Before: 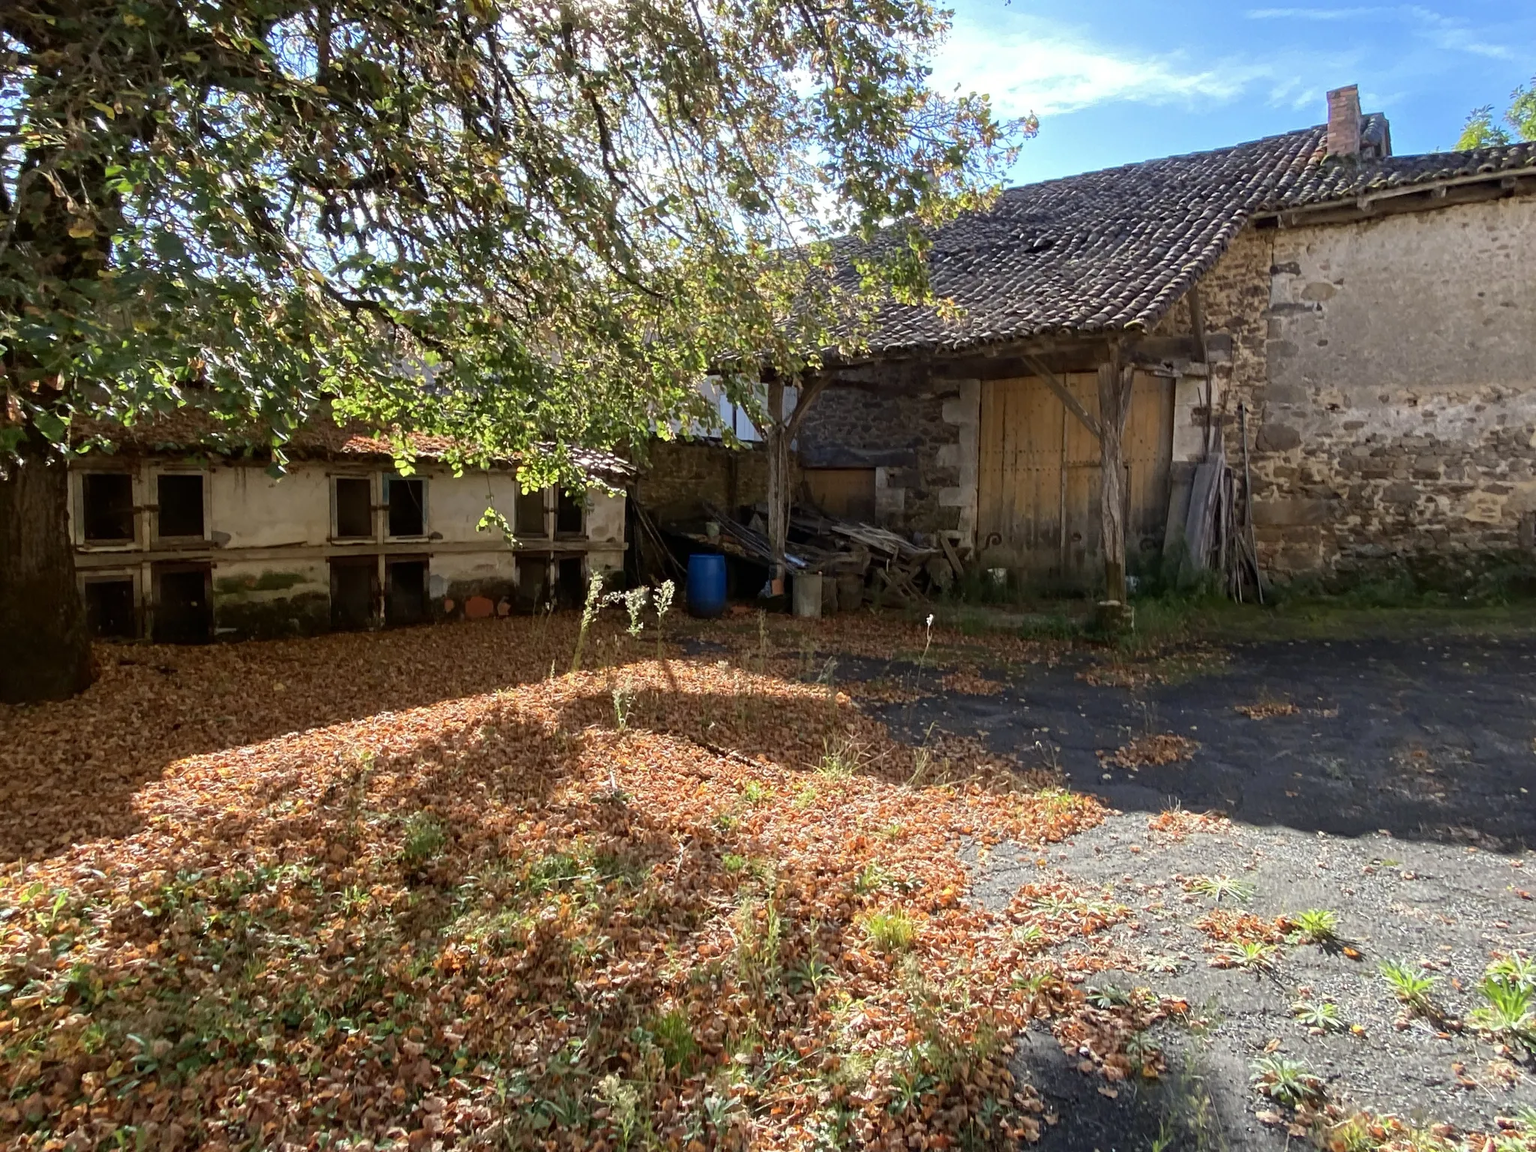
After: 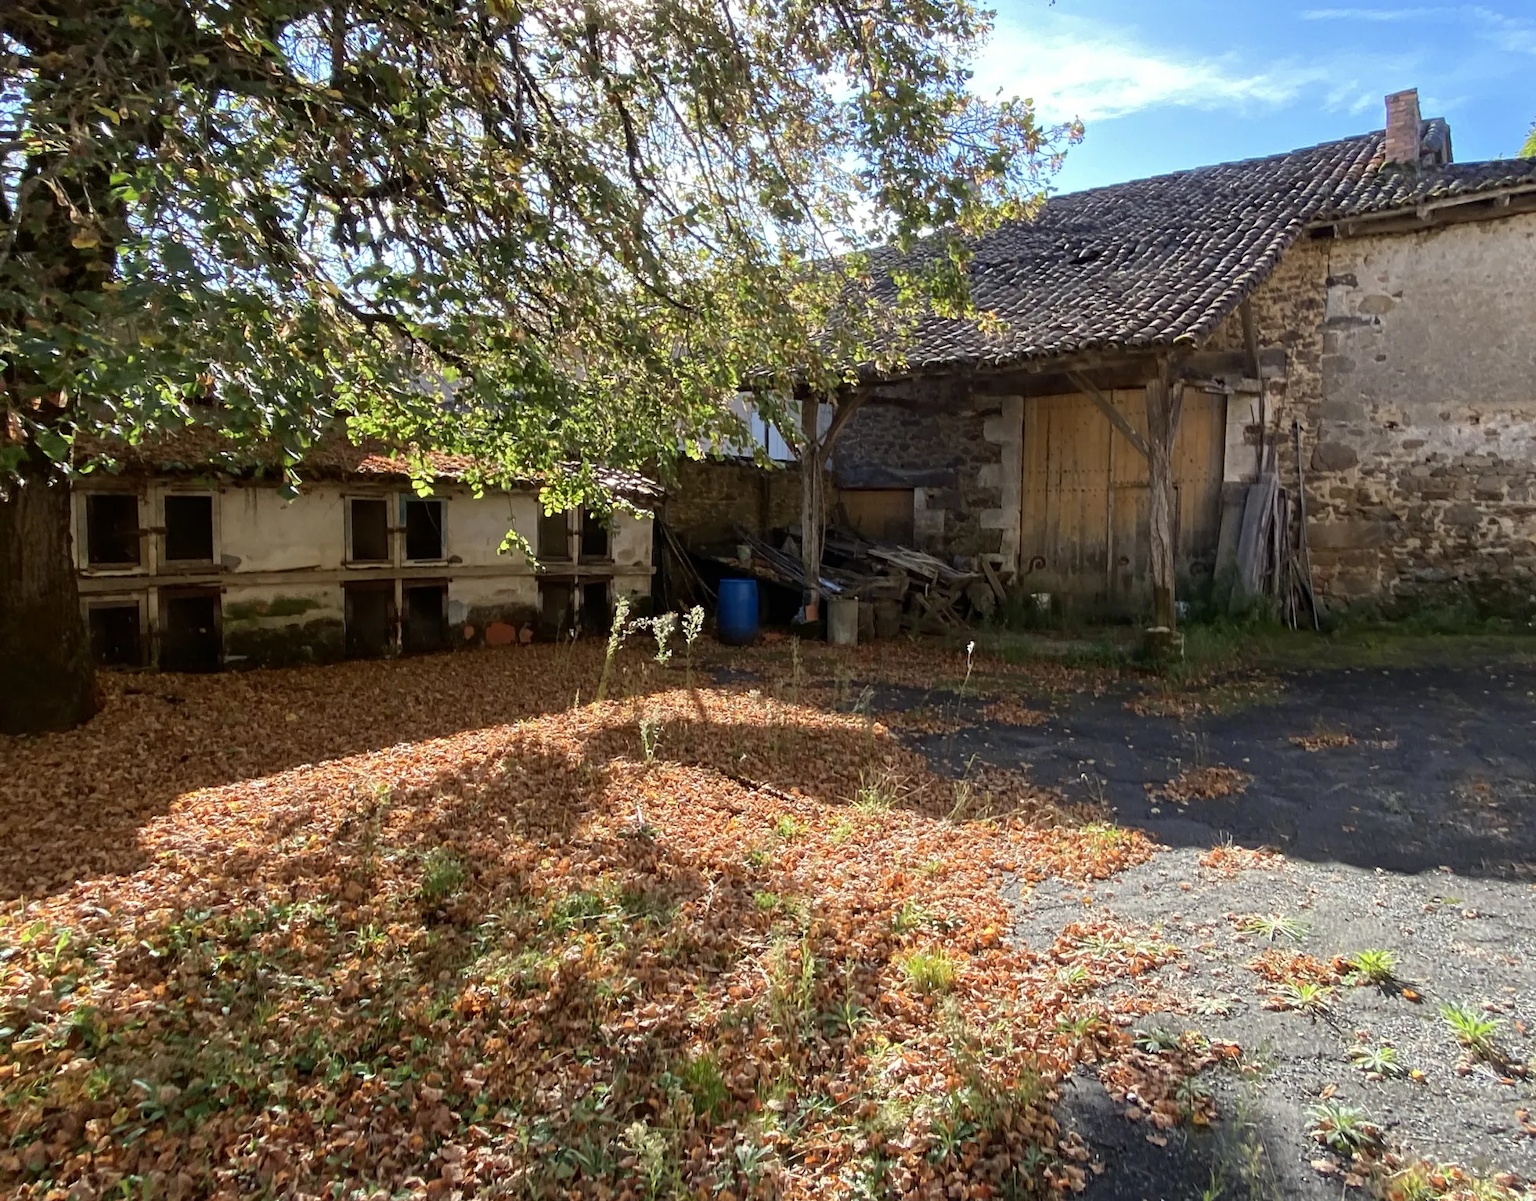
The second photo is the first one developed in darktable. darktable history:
crop: right 4.162%, bottom 0.023%
